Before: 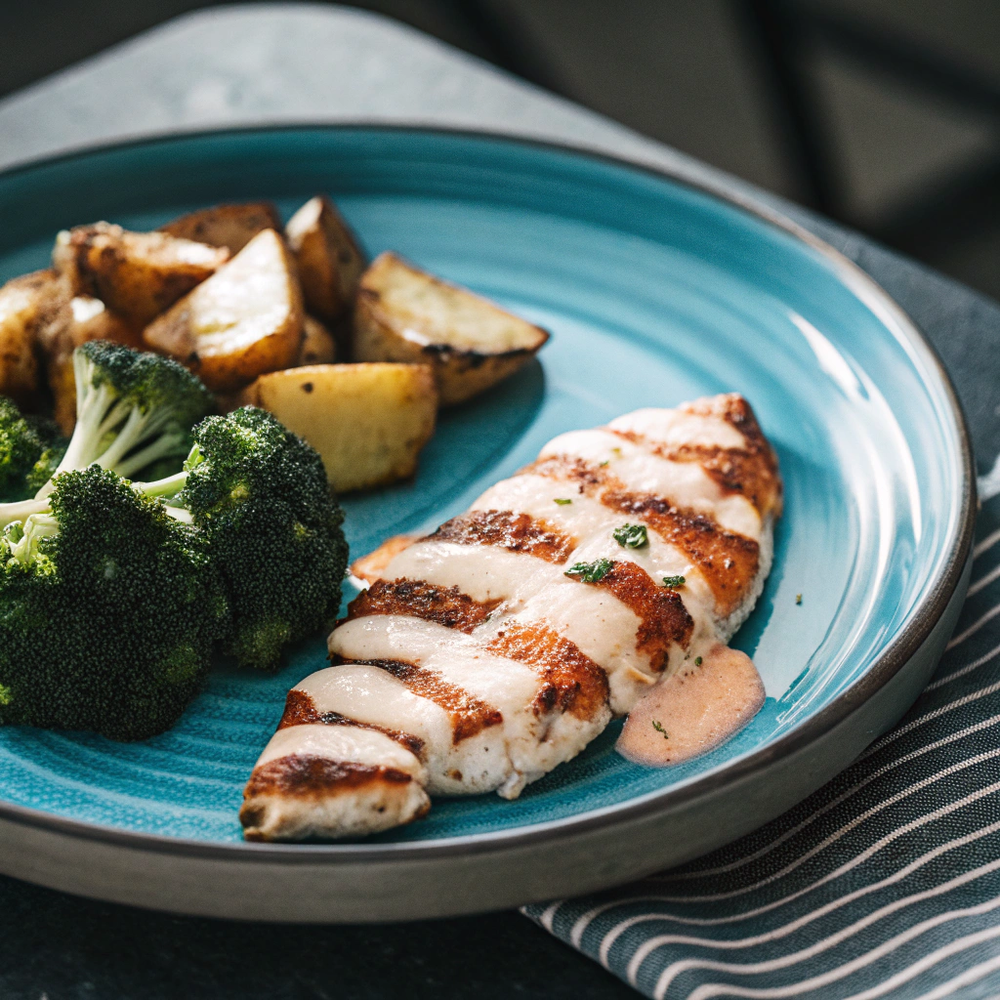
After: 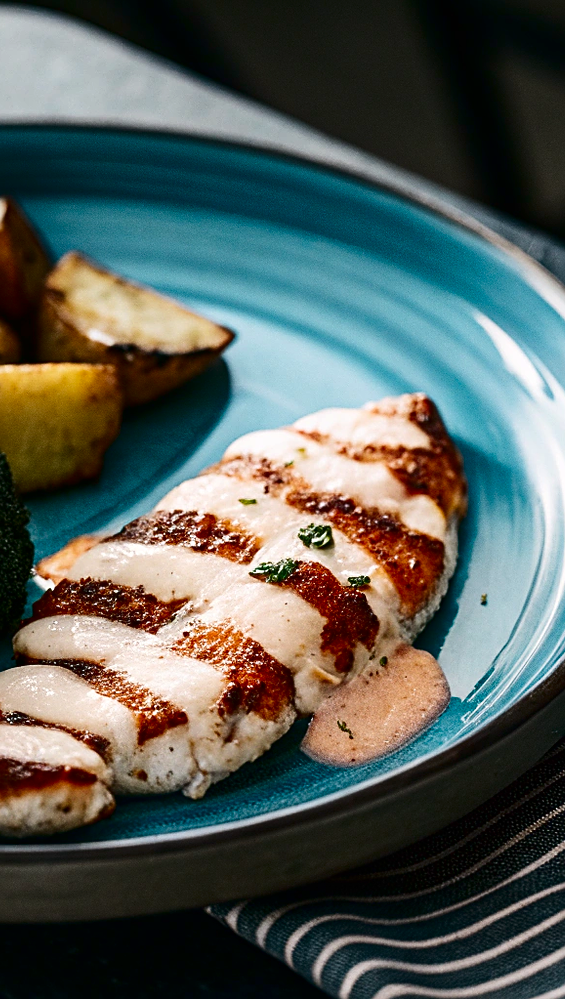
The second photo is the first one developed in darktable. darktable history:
contrast brightness saturation: contrast 0.186, brightness -0.228, saturation 0.116
crop: left 31.537%, top 0.015%, right 11.916%
sharpen: on, module defaults
